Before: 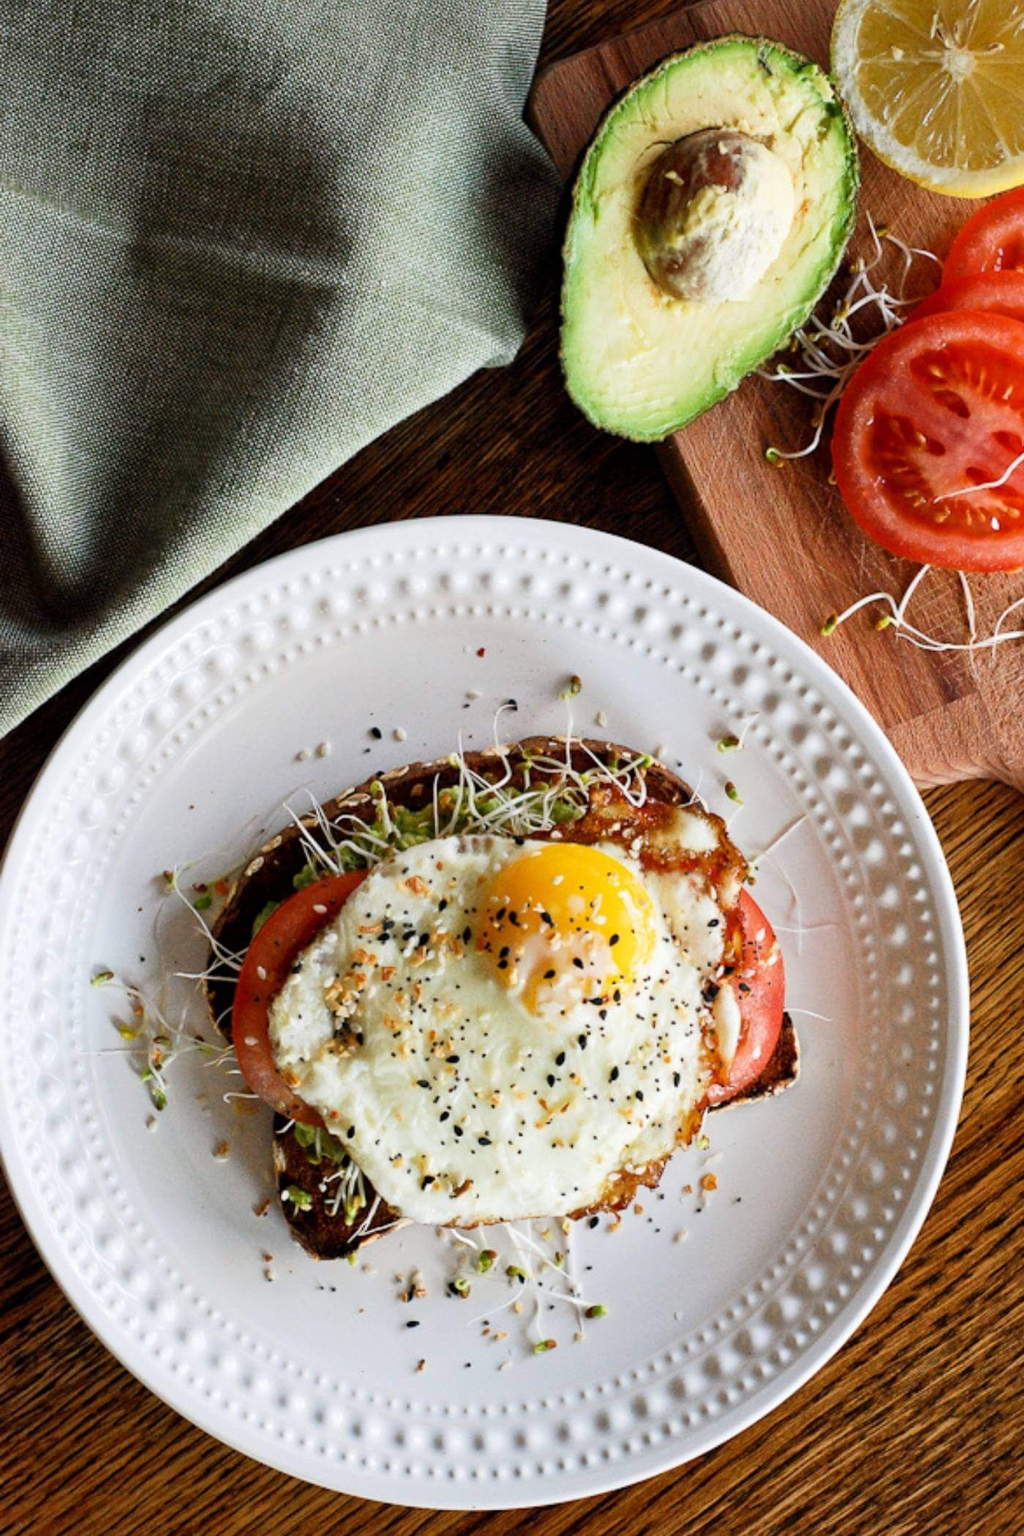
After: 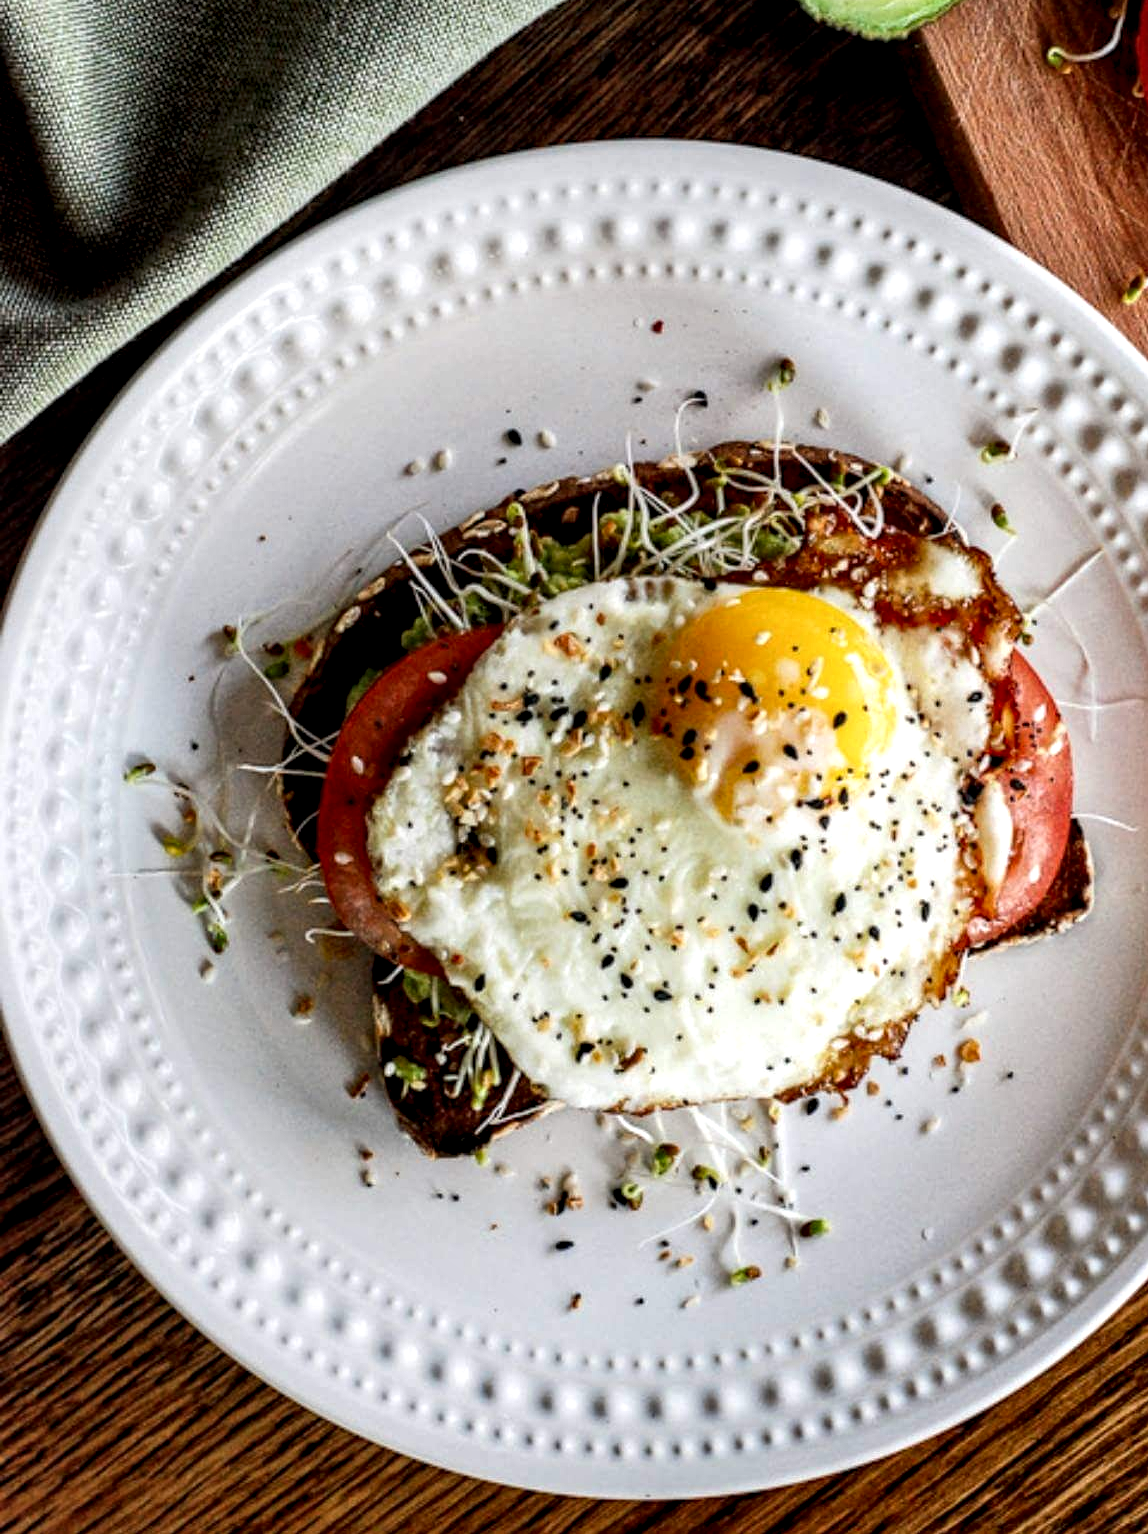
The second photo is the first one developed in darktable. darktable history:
local contrast: highlights 21%, shadows 70%, detail 170%
crop: top 26.93%, right 17.981%
